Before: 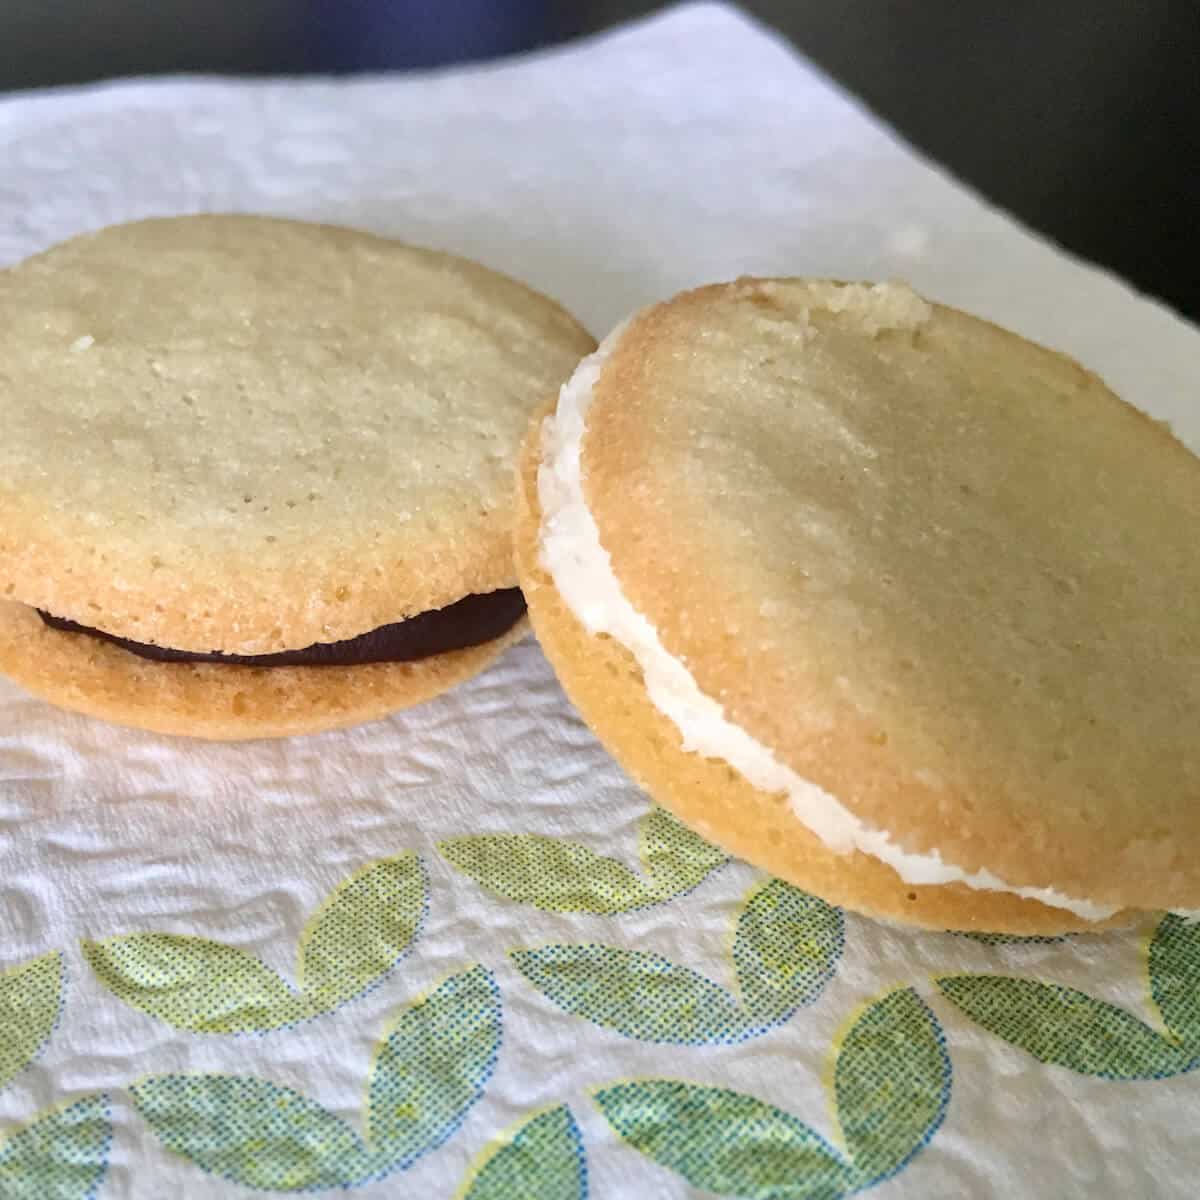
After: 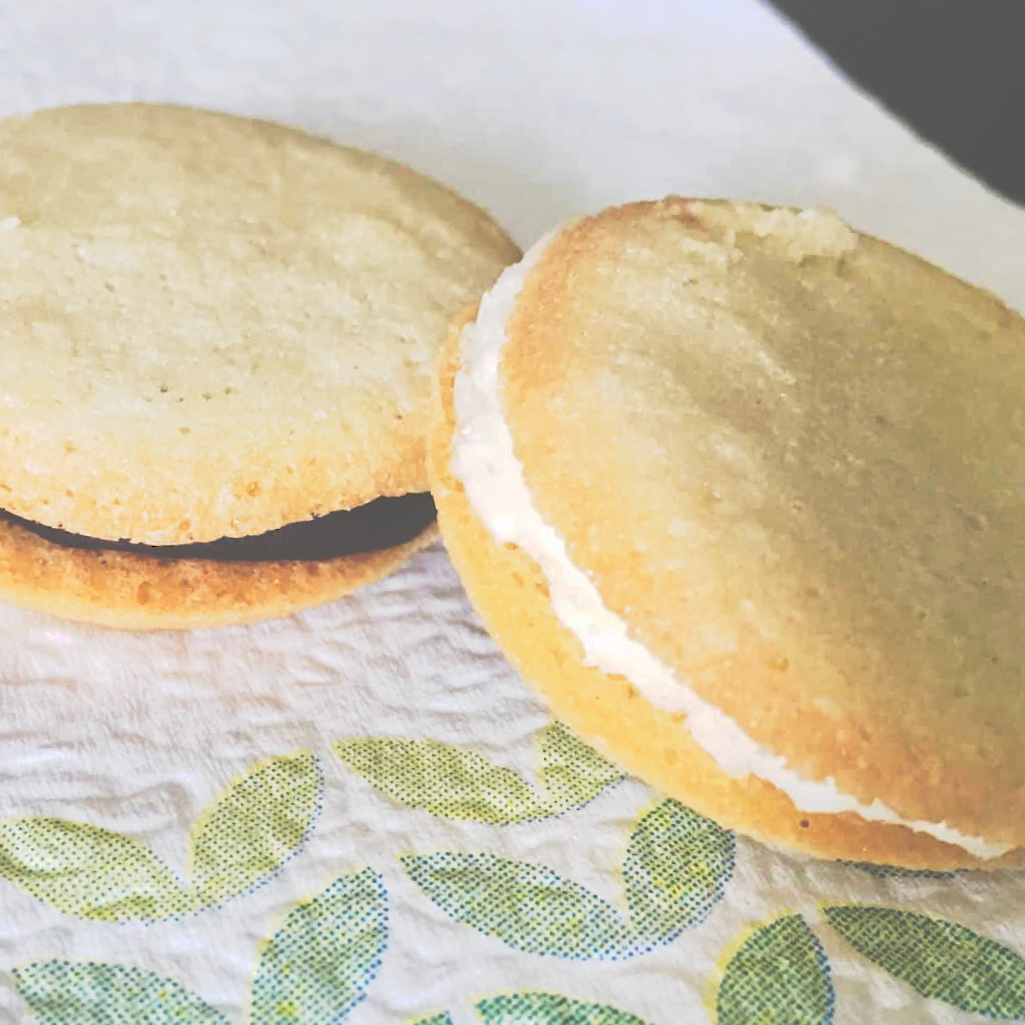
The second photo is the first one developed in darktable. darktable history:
crop and rotate: angle -3.27°, left 5.211%, top 5.211%, right 4.607%, bottom 4.607%
tone curve: curves: ch0 [(0, 0) (0.003, 0.345) (0.011, 0.345) (0.025, 0.345) (0.044, 0.349) (0.069, 0.353) (0.1, 0.356) (0.136, 0.359) (0.177, 0.366) (0.224, 0.378) (0.277, 0.398) (0.335, 0.429) (0.399, 0.476) (0.468, 0.545) (0.543, 0.624) (0.623, 0.721) (0.709, 0.811) (0.801, 0.876) (0.898, 0.913) (1, 1)], preserve colors none
